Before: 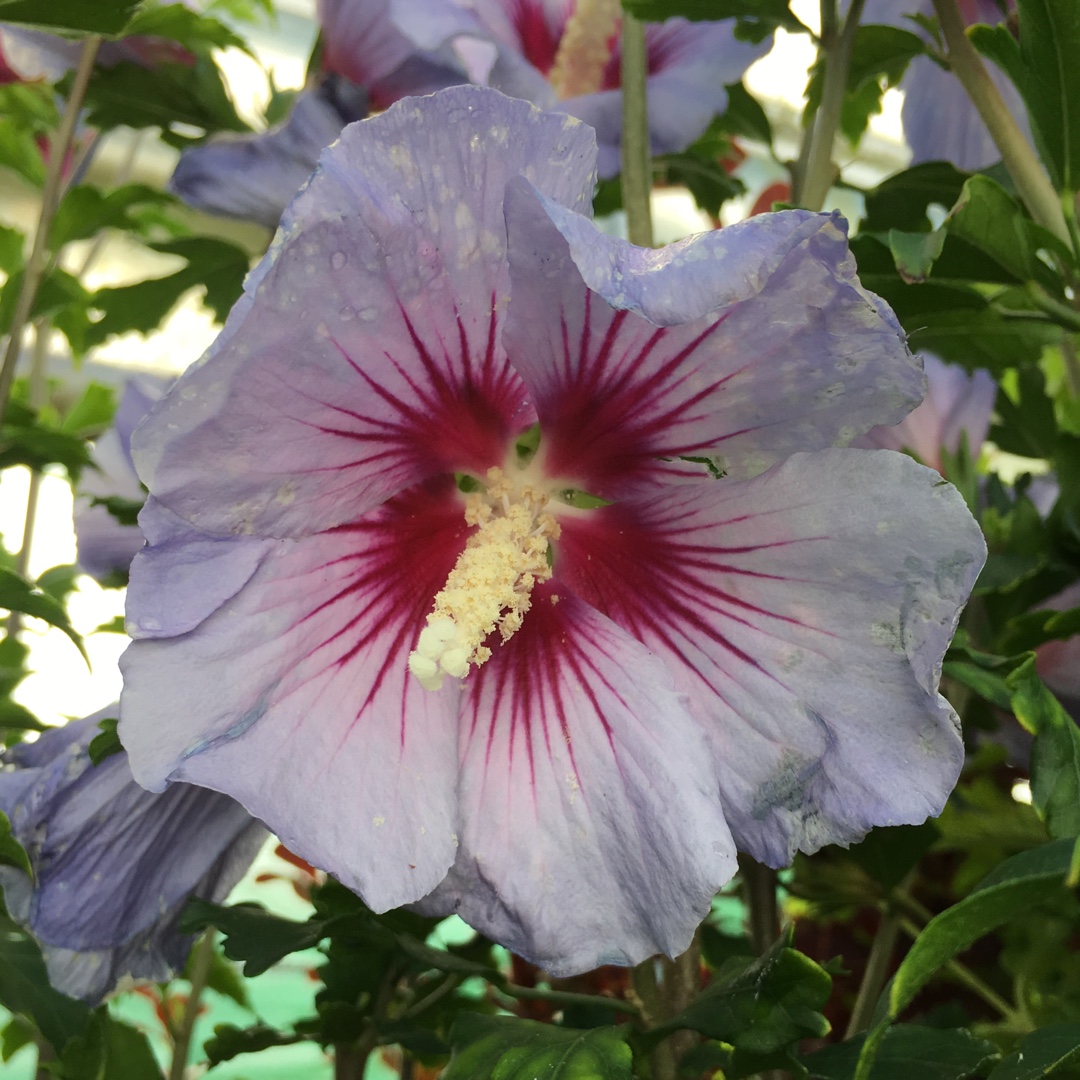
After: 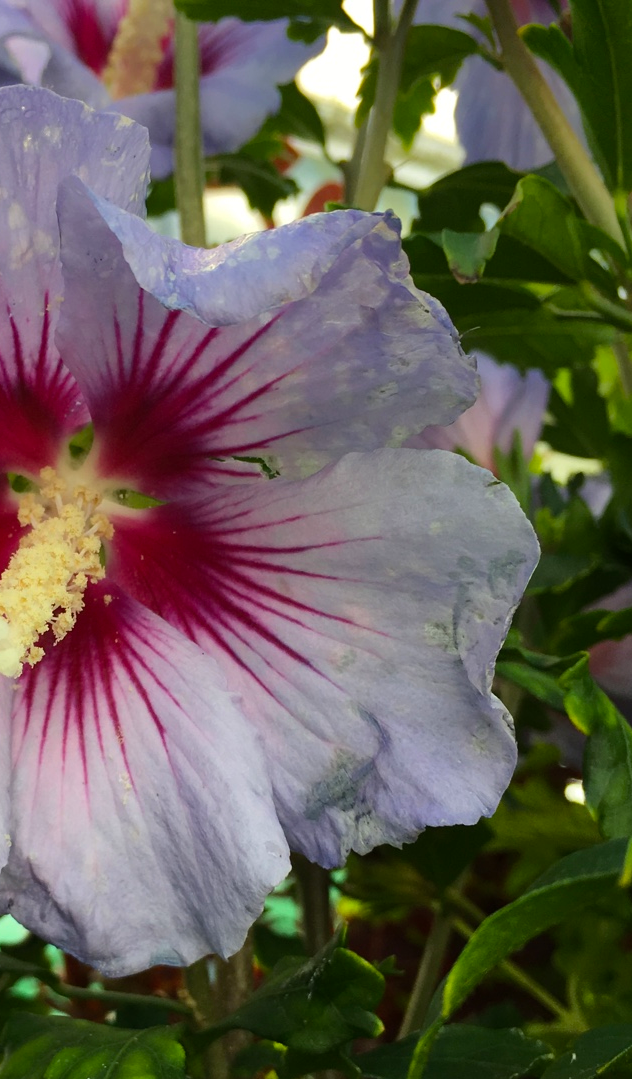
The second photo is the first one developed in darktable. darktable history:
crop: left 41.395%
color balance rgb: shadows lift › luminance -20.038%, perceptual saturation grading › global saturation 25.67%
